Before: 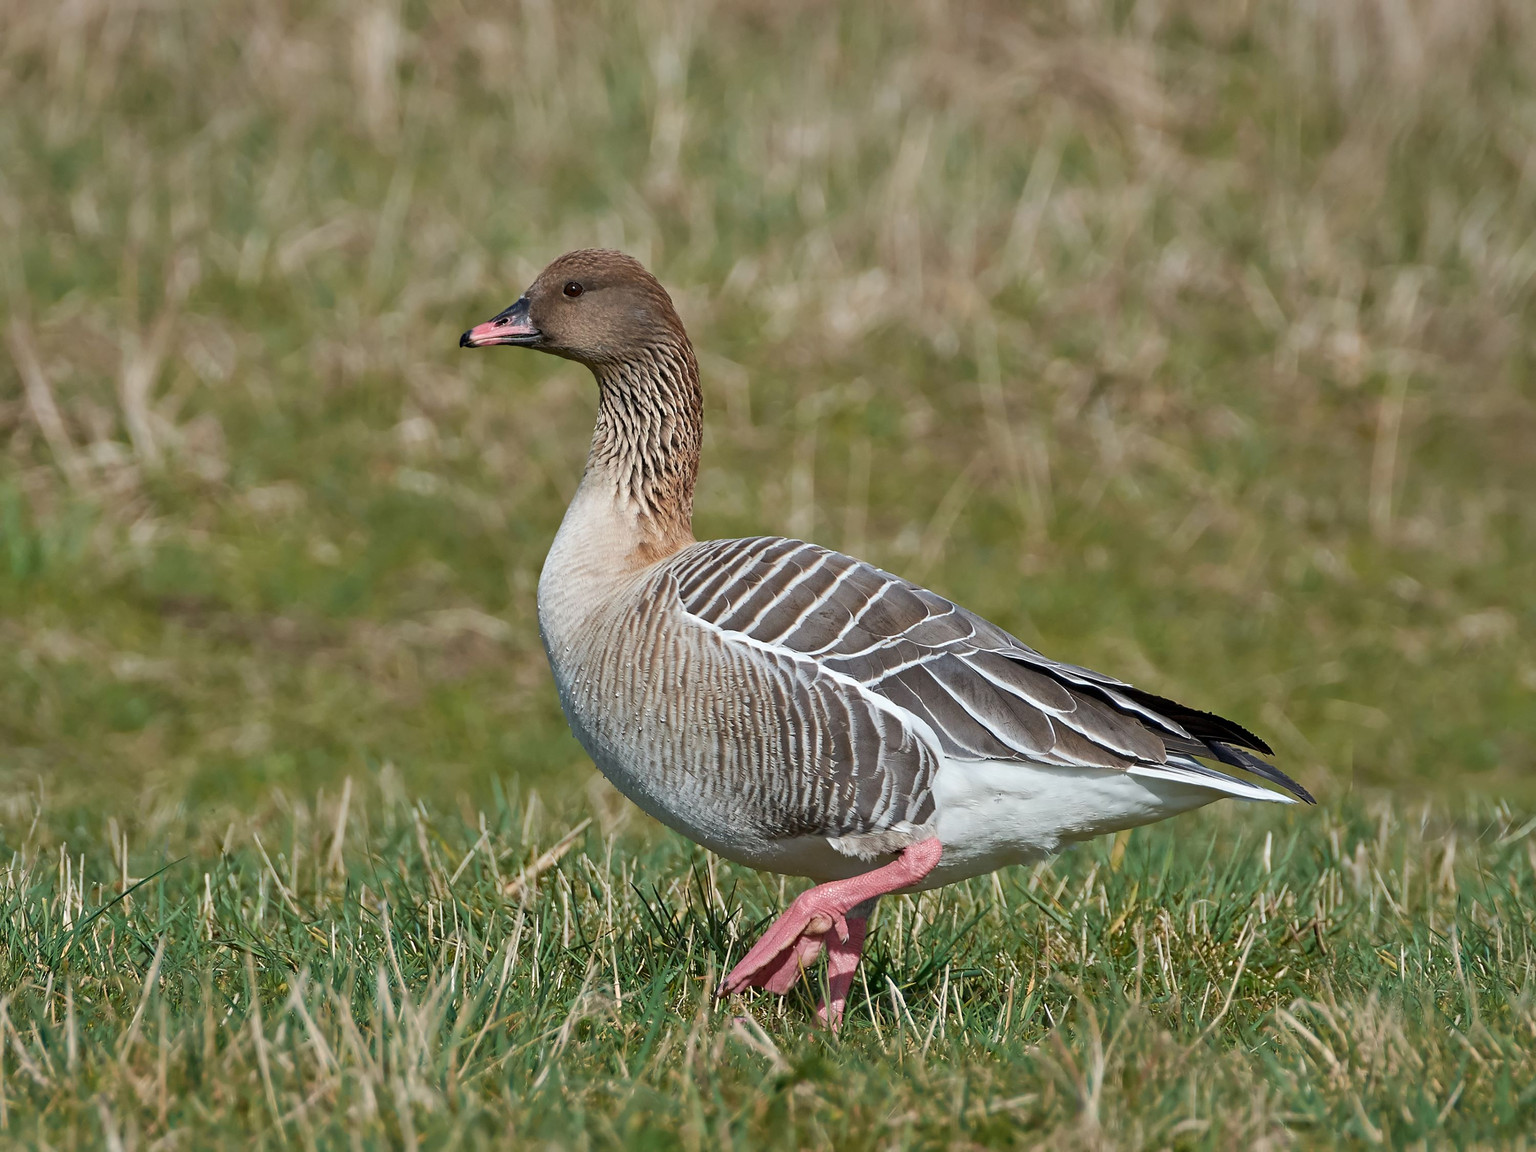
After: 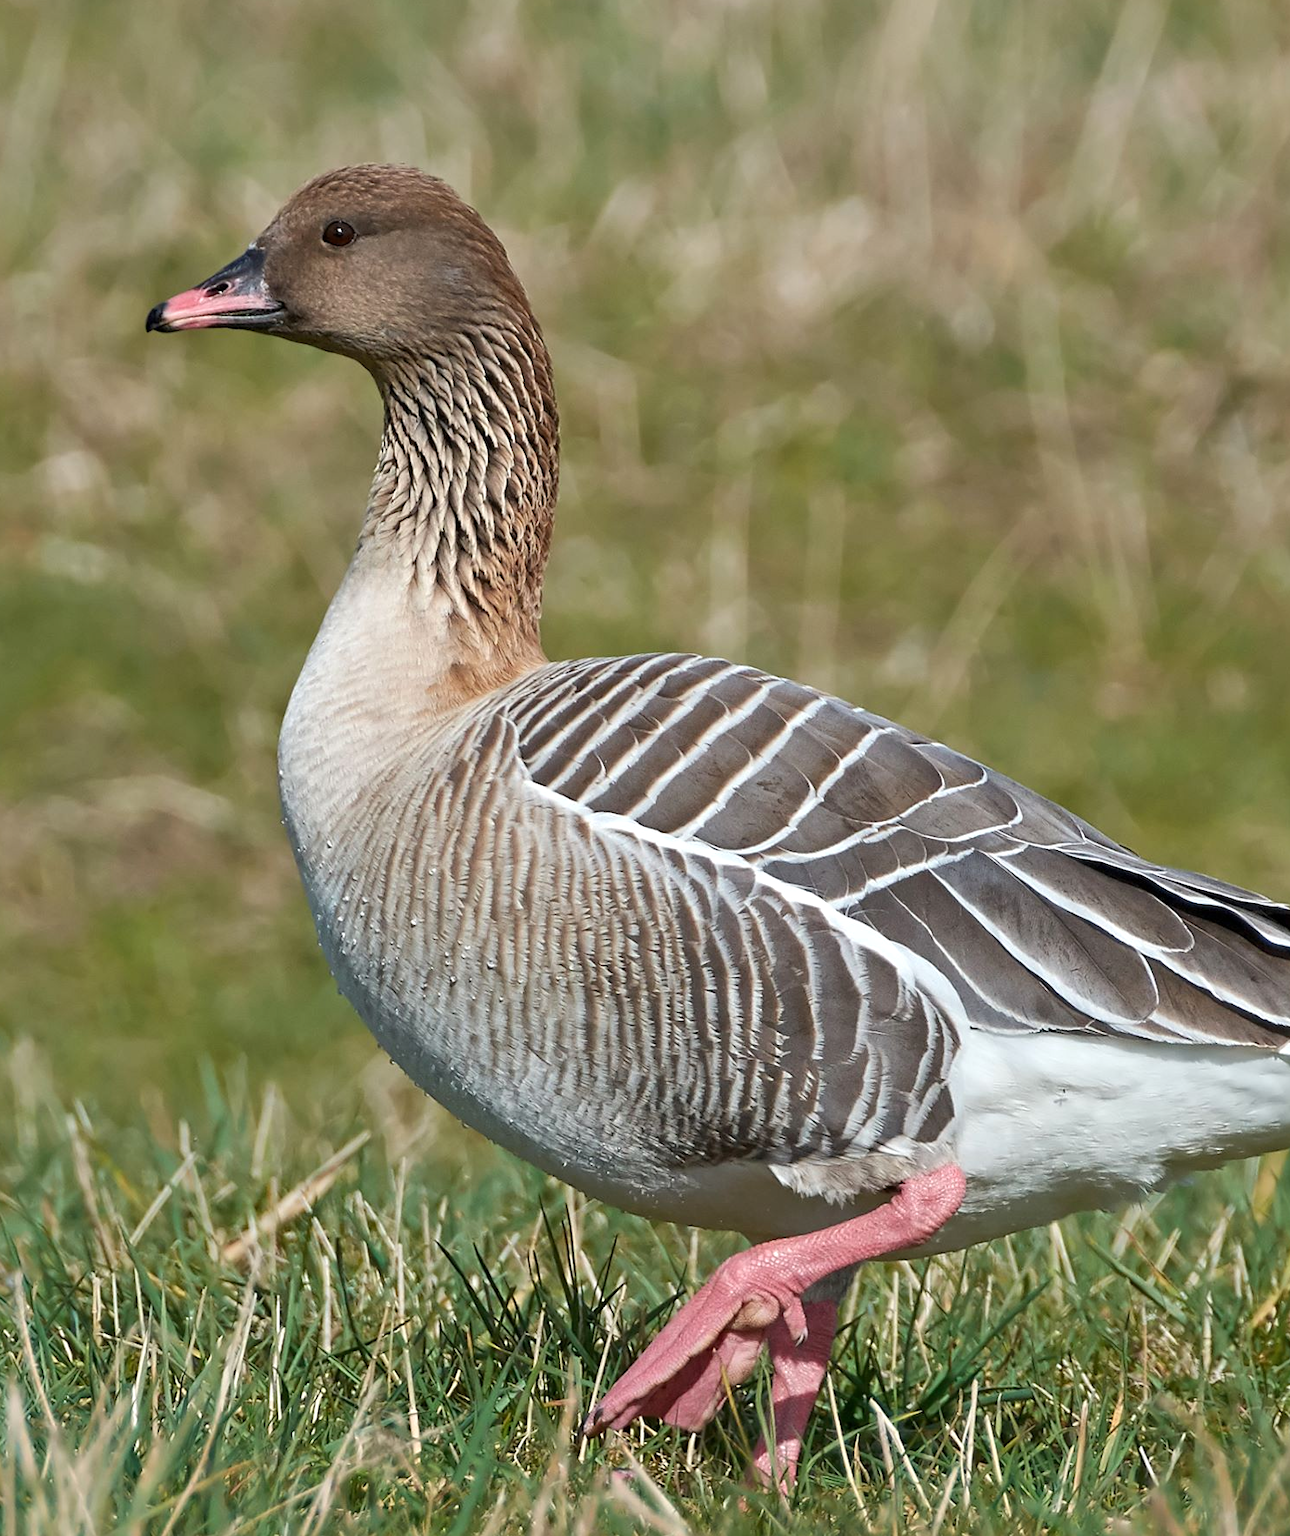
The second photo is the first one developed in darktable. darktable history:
crop and rotate: angle 0.02°, left 24.353%, top 13.219%, right 26.156%, bottom 8.224%
exposure: exposure 0.2 EV, compensate highlight preservation false
